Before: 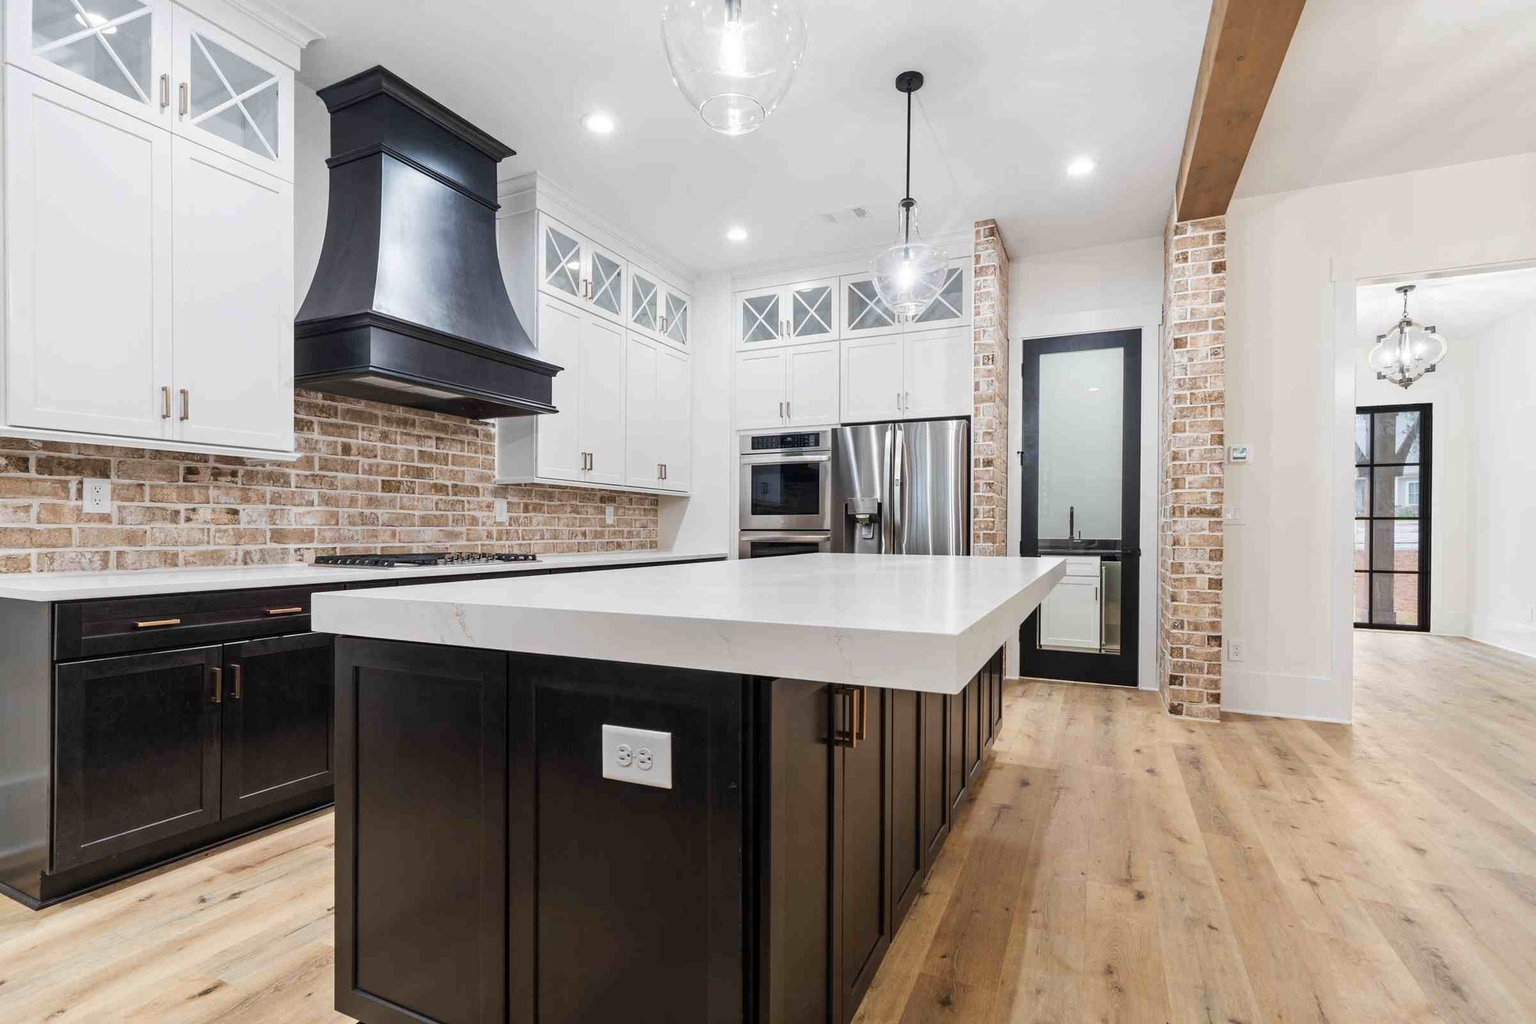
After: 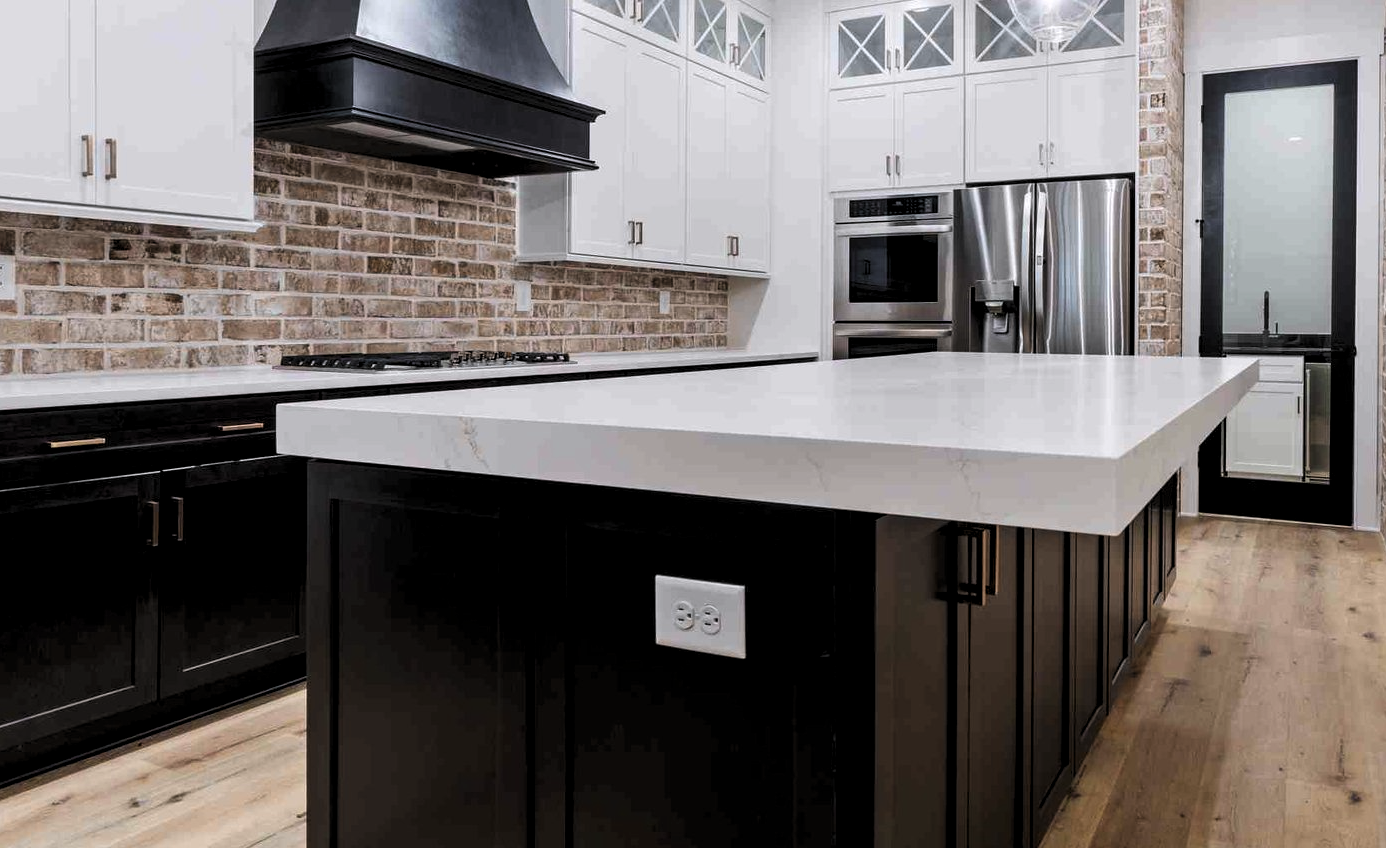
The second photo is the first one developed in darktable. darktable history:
white balance: red 1.004, blue 1.024
crop: left 6.488%, top 27.668%, right 24.183%, bottom 8.656%
levels: levels [0.116, 0.574, 1]
